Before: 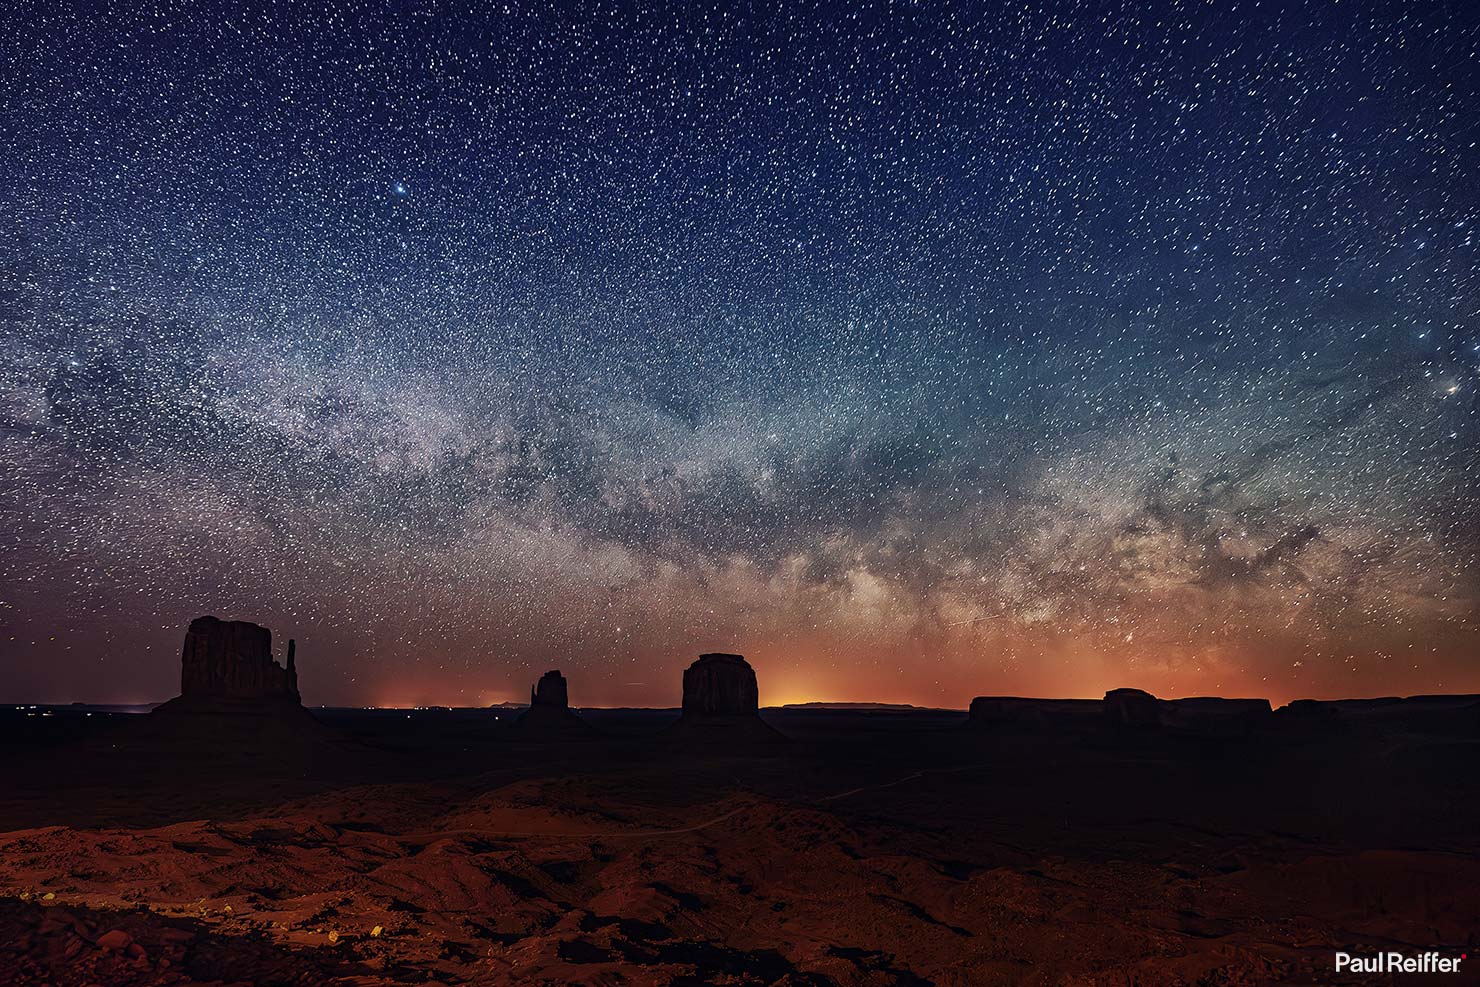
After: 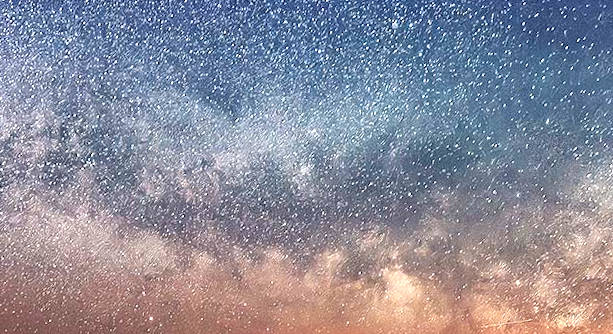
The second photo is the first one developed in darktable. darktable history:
crop: left 31.751%, top 32.172%, right 27.8%, bottom 35.83%
rotate and perspective: rotation 2.27°, automatic cropping off
exposure: black level correction 0, exposure 1.198 EV, compensate exposure bias true, compensate highlight preservation false
